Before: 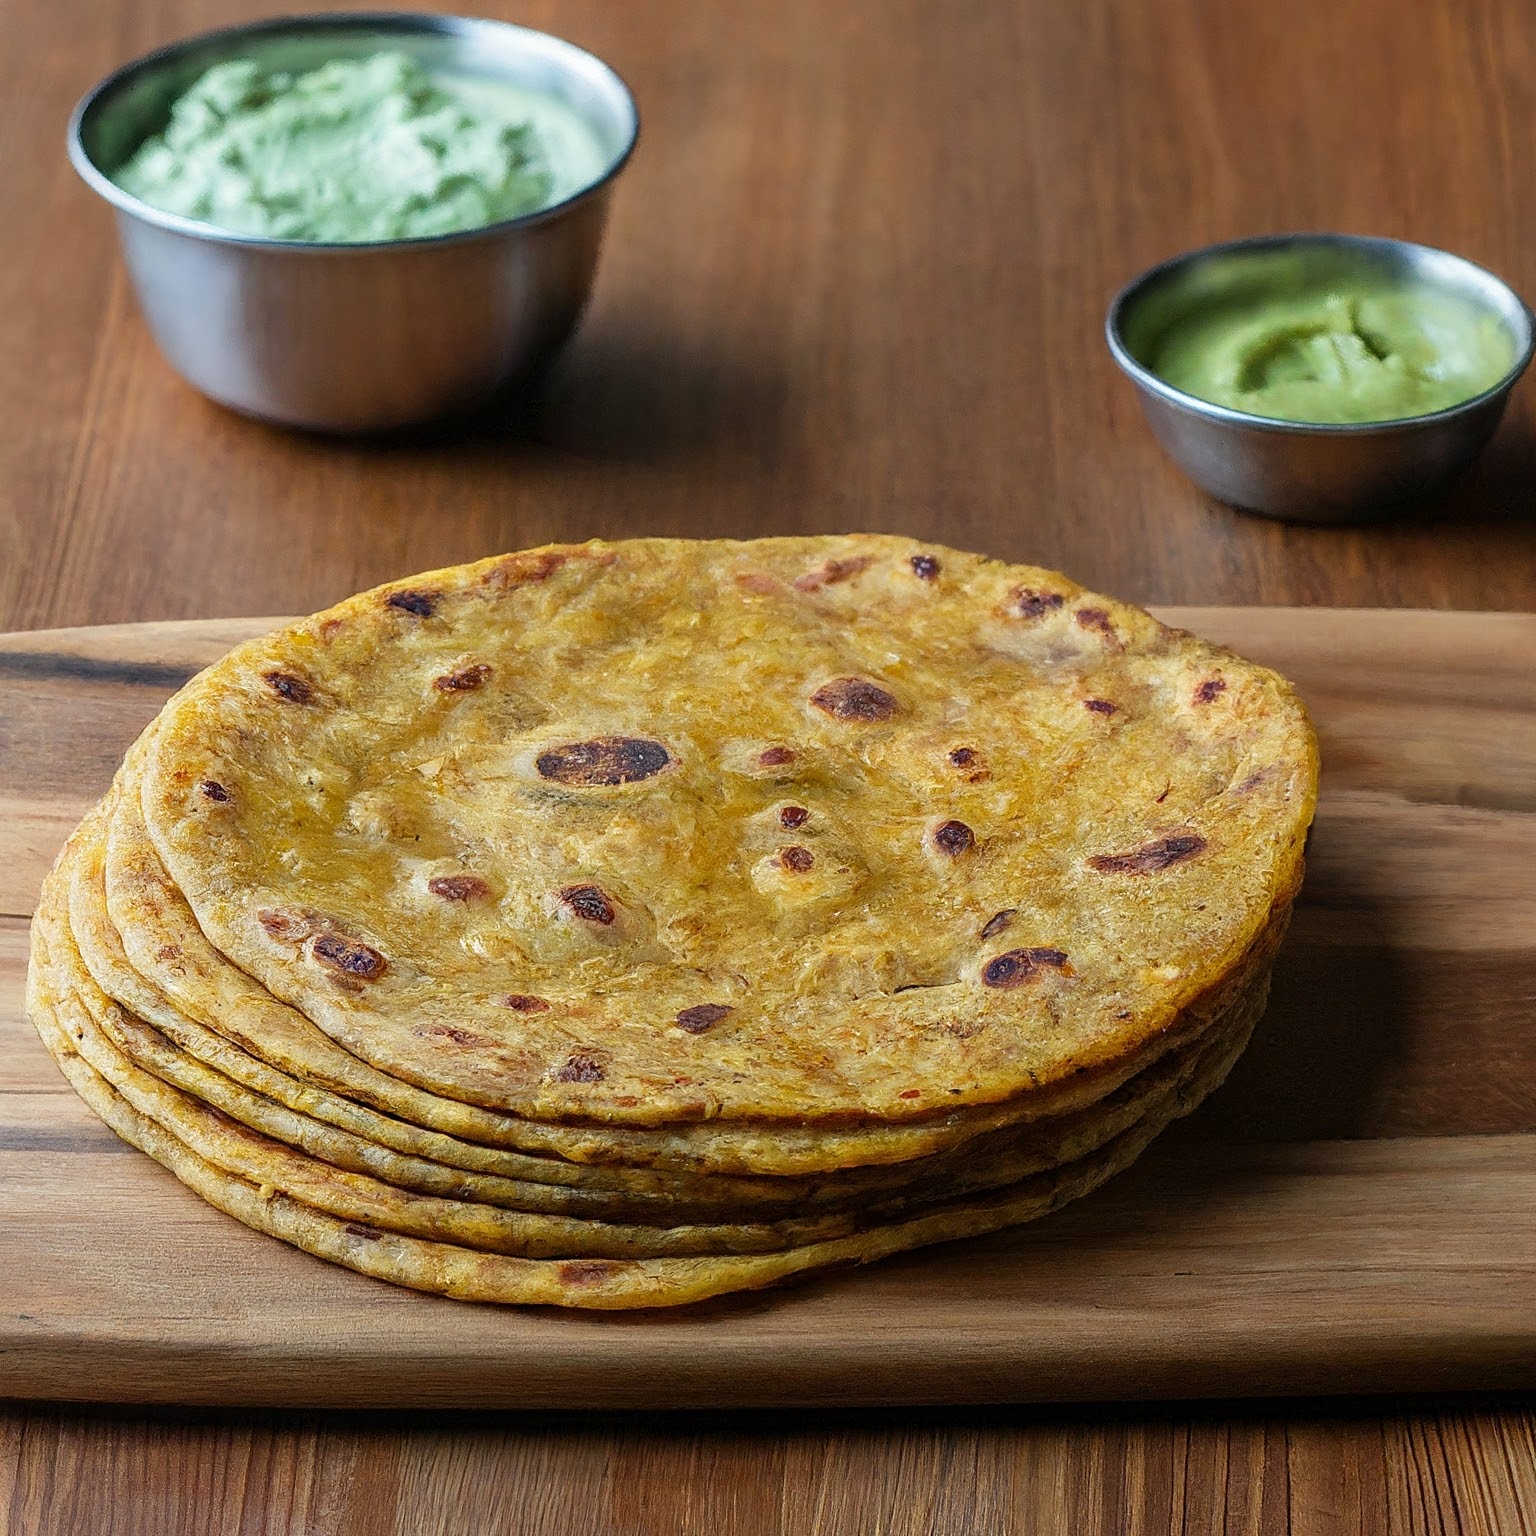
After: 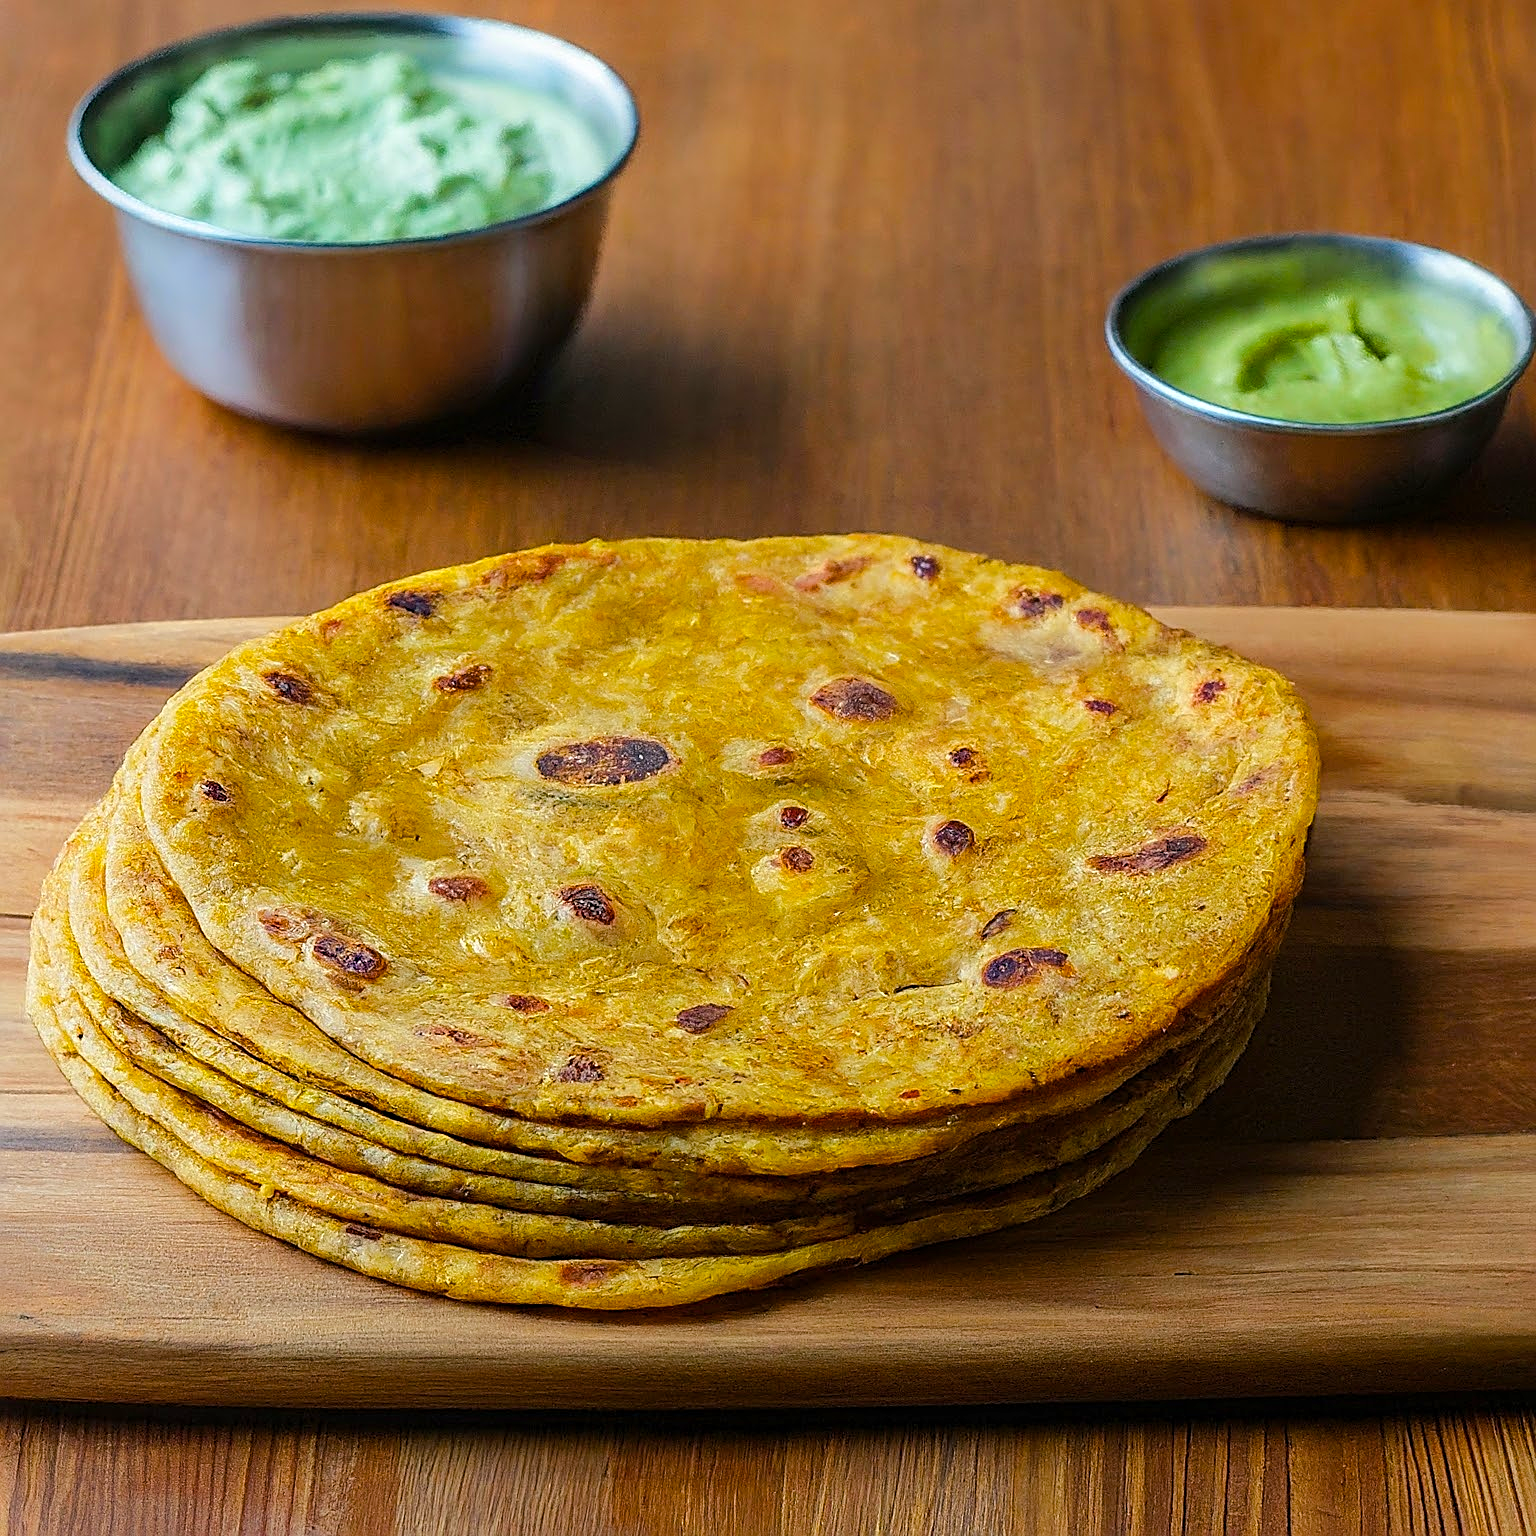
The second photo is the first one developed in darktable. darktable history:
color balance rgb: perceptual saturation grading › global saturation 25%, perceptual brilliance grading › mid-tones 10%, perceptual brilliance grading › shadows 15%, global vibrance 20%
sharpen: on, module defaults
